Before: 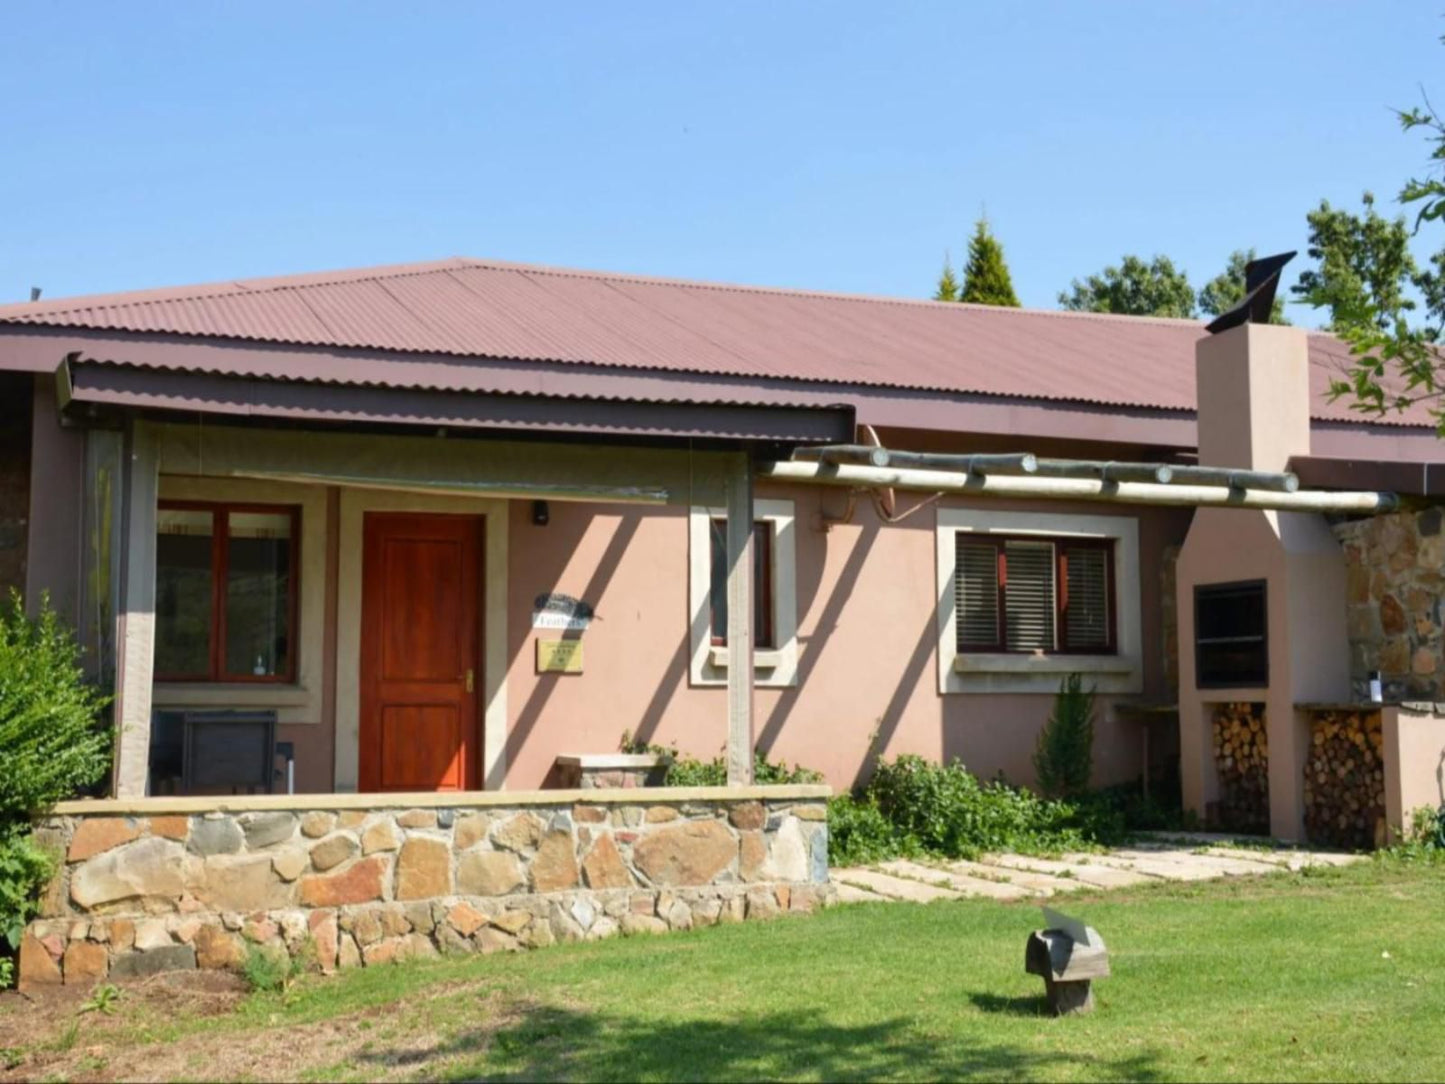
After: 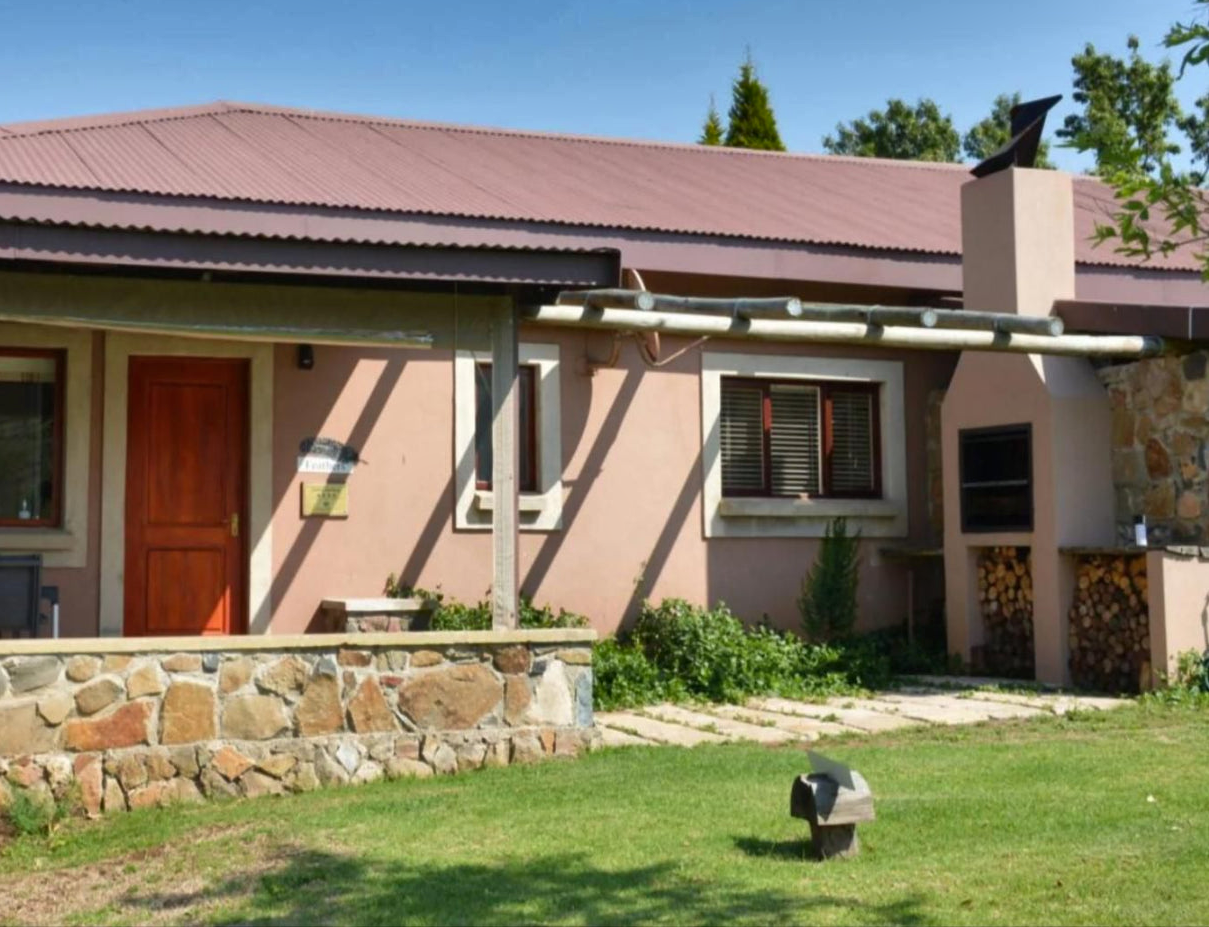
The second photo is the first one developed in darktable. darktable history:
shadows and highlights: shadows 24.18, highlights -79.01, soften with gaussian
crop: left 16.279%, top 14.441%
